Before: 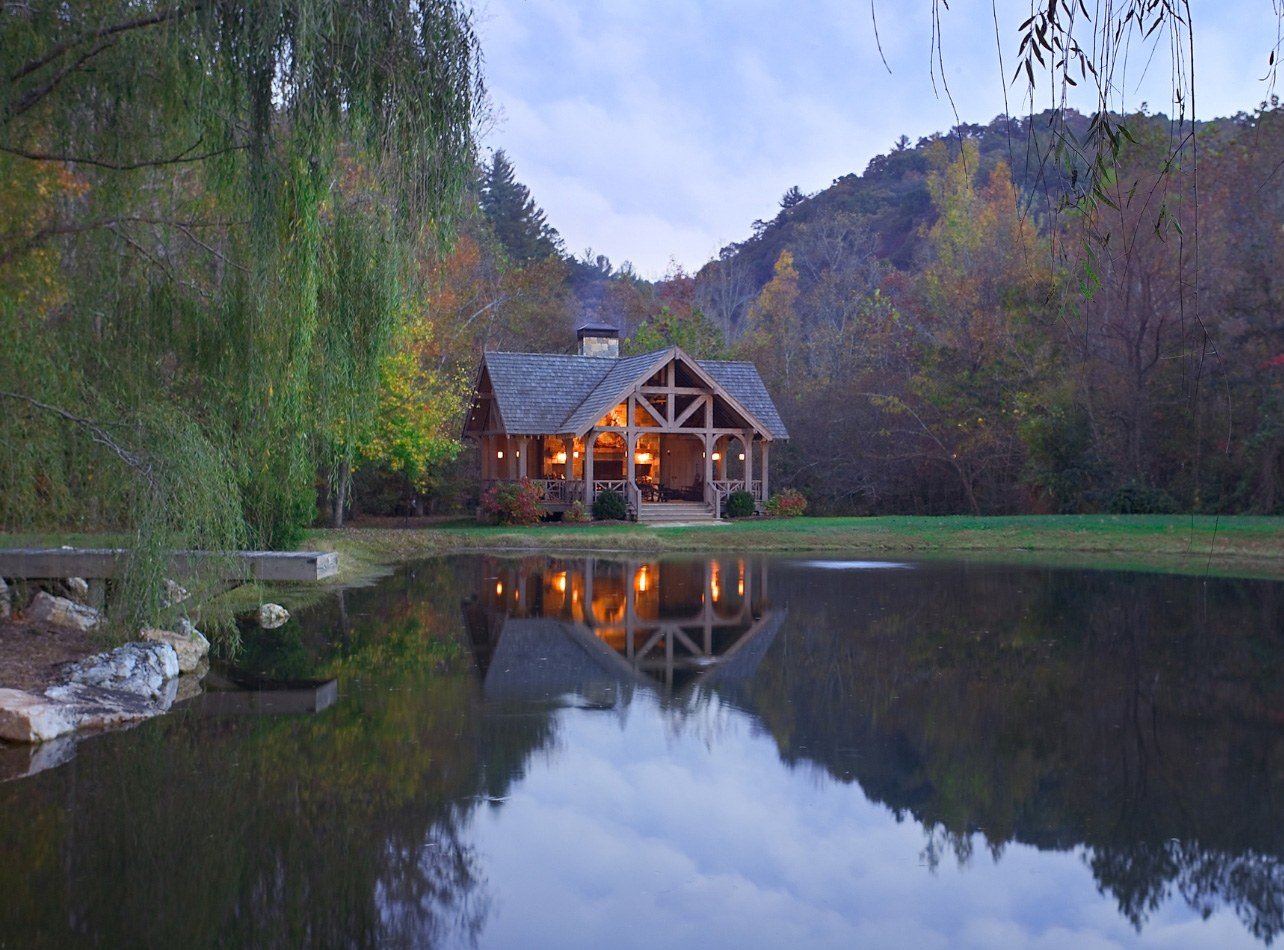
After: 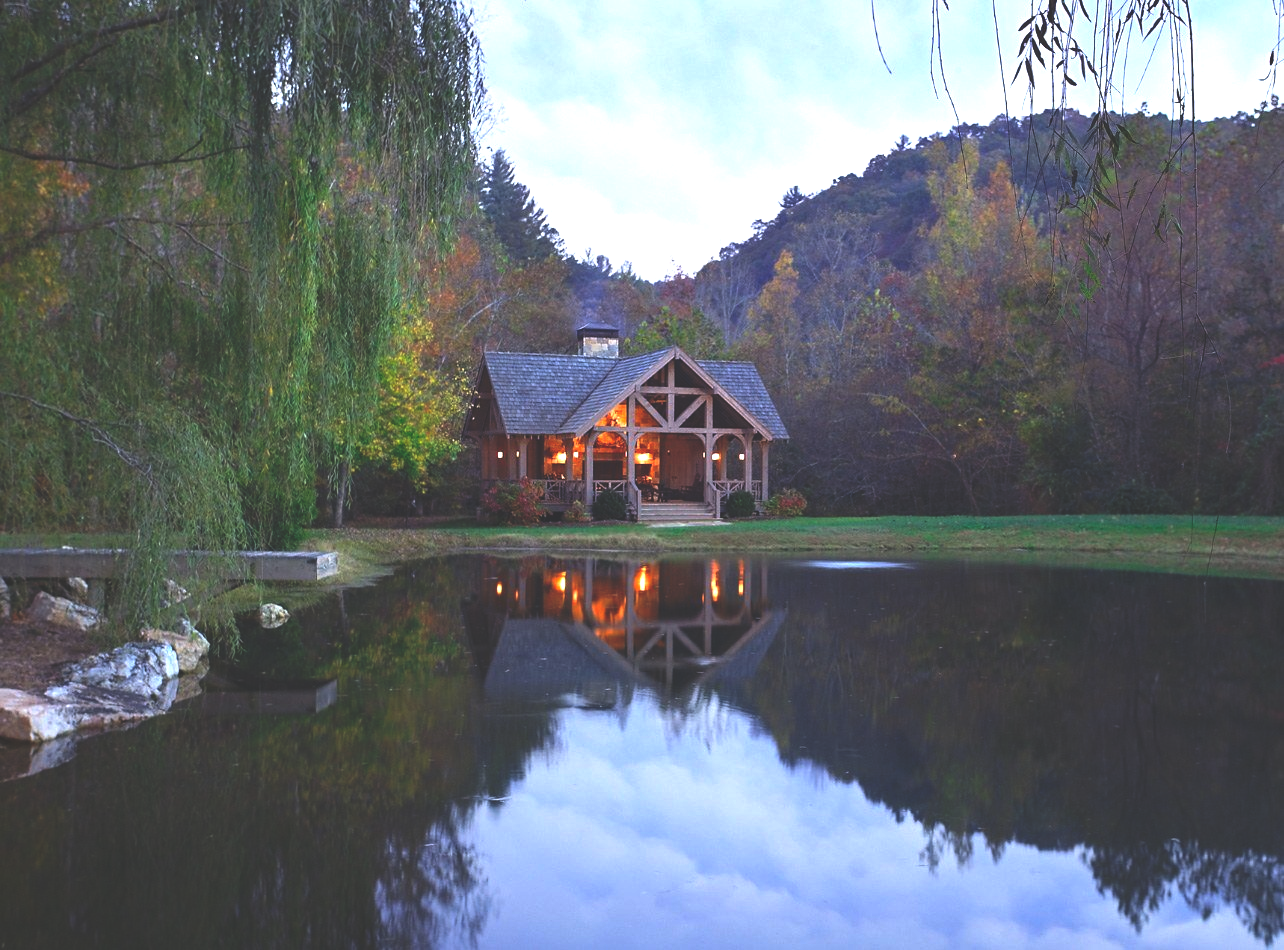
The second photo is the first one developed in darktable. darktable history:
exposure: black level correction 0, exposure 0.7 EV, compensate exposure bias true, compensate highlight preservation false
rgb curve: curves: ch0 [(0, 0.186) (0.314, 0.284) (0.775, 0.708) (1, 1)], compensate middle gray true, preserve colors none
